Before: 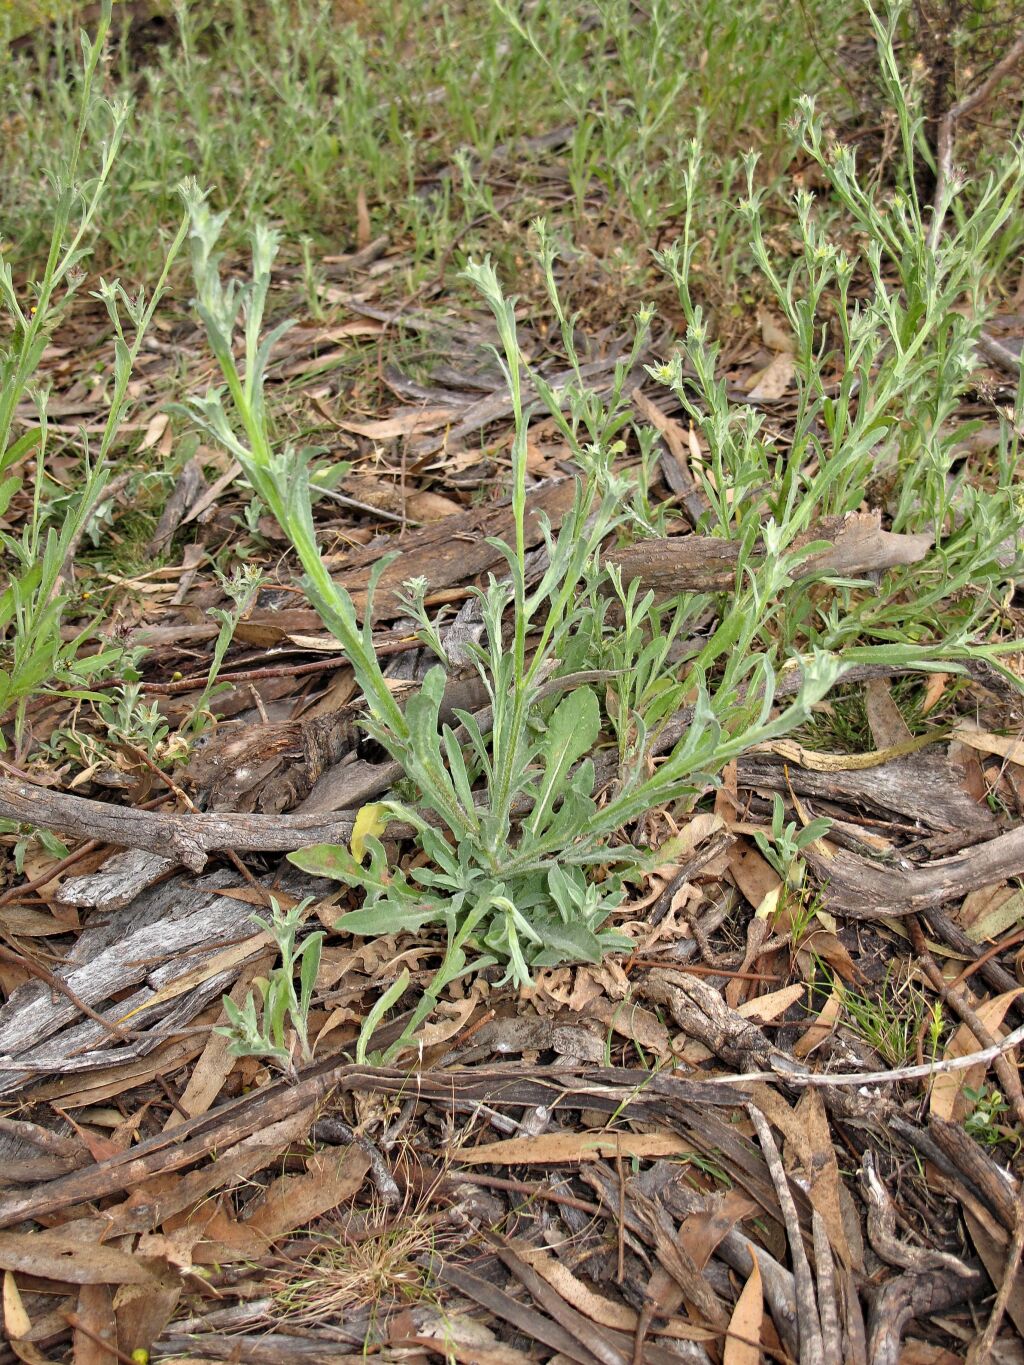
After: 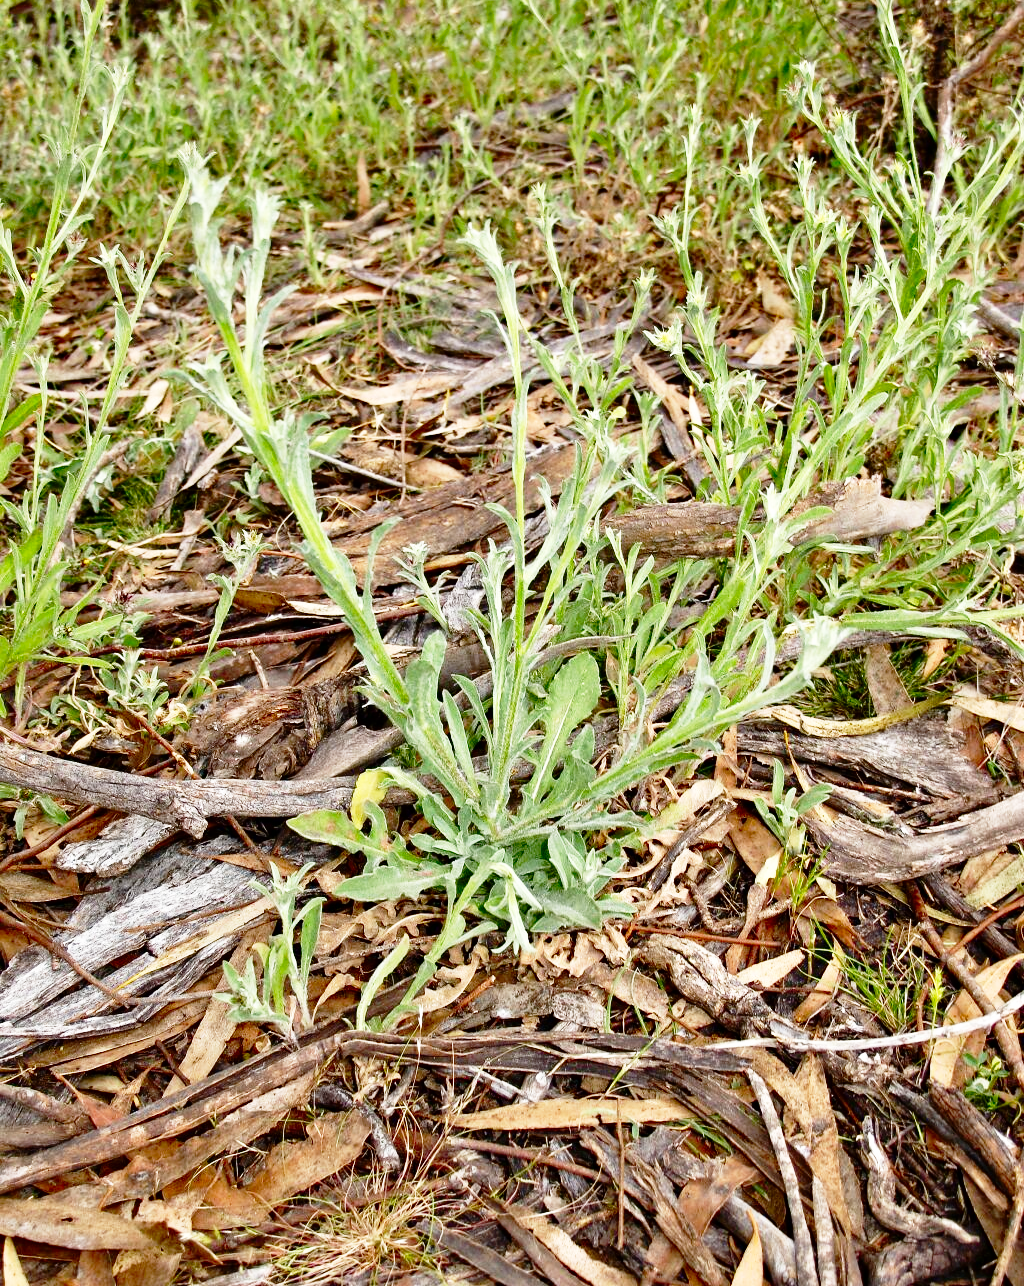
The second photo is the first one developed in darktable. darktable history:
base curve: curves: ch0 [(0, 0) (0.028, 0.03) (0.105, 0.232) (0.387, 0.748) (0.754, 0.968) (1, 1)], preserve colors none
crop and rotate: top 2.558%, bottom 3.193%
contrast brightness saturation: brightness -0.245, saturation 0.203
